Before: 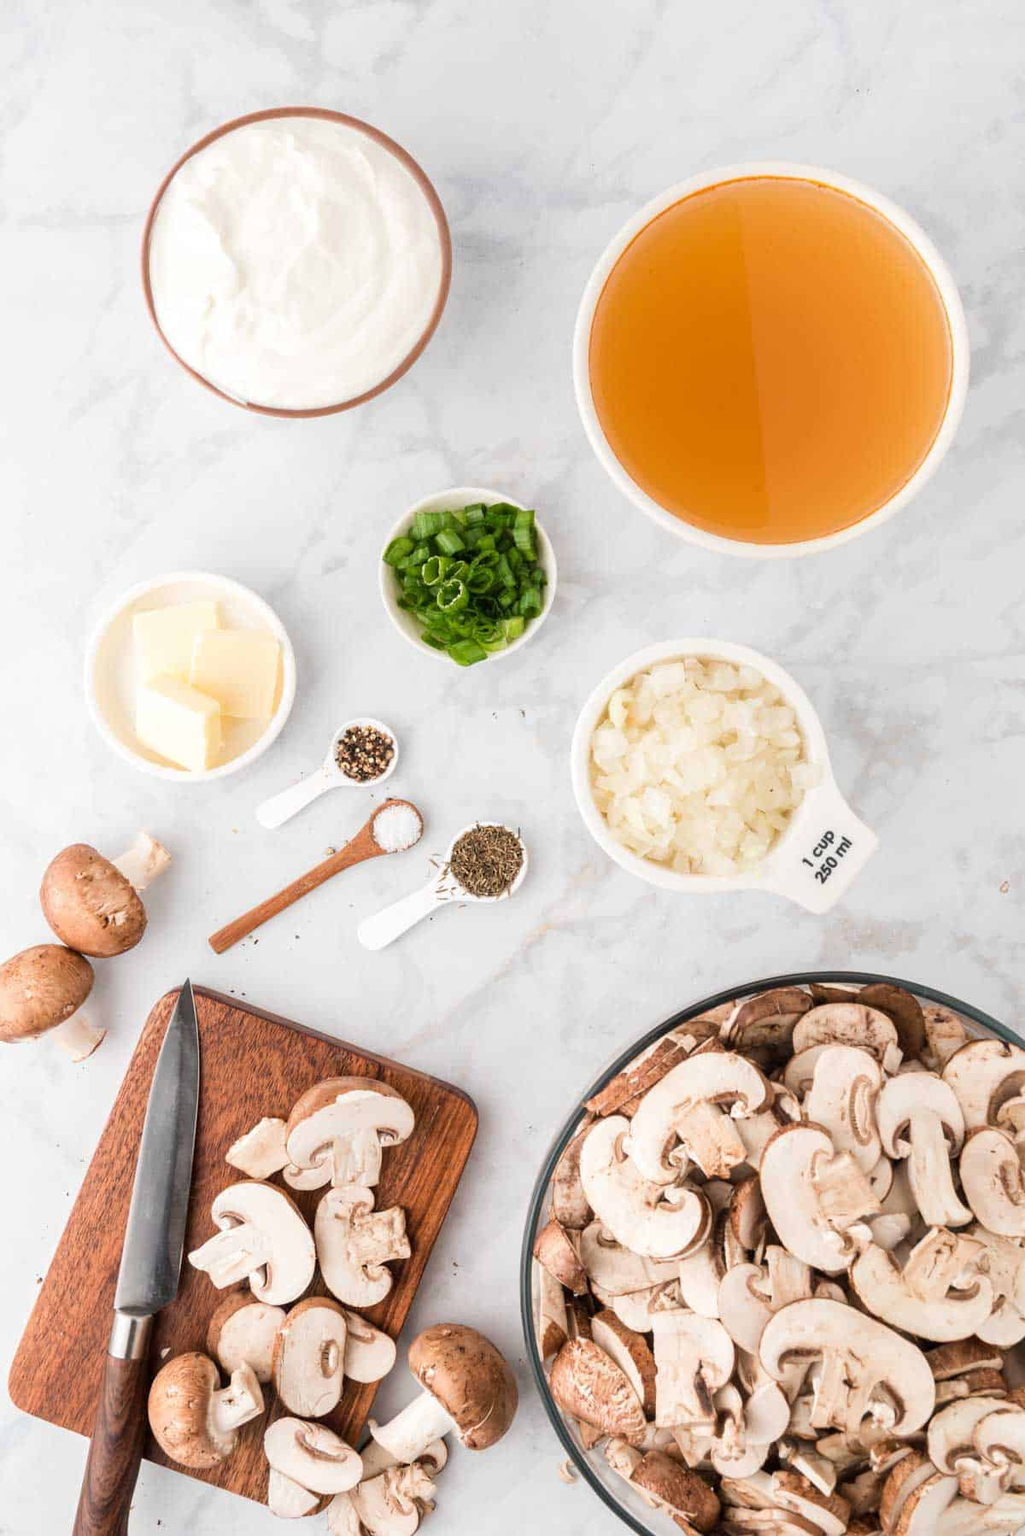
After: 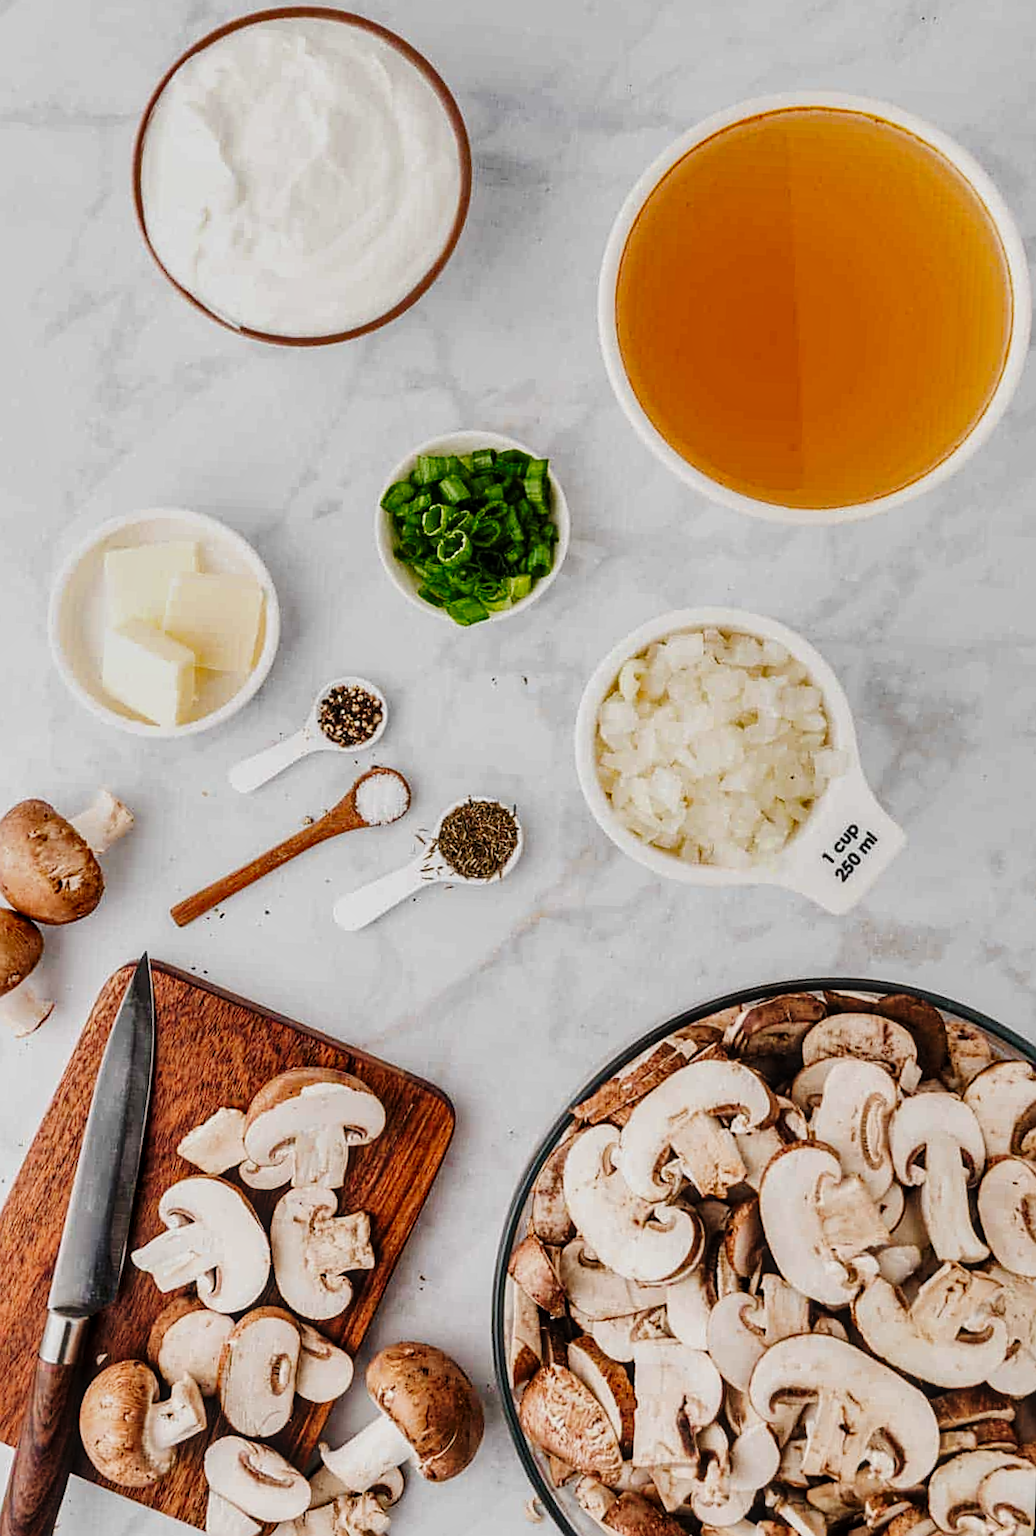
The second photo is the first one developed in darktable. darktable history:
crop and rotate: angle -1.96°, left 3.097%, top 4.154%, right 1.586%, bottom 0.529%
sharpen: on, module defaults
local contrast: on, module defaults
tone curve: curves: ch0 [(0, 0) (0.003, 0.007) (0.011, 0.009) (0.025, 0.014) (0.044, 0.022) (0.069, 0.029) (0.1, 0.037) (0.136, 0.052) (0.177, 0.083) (0.224, 0.121) (0.277, 0.177) (0.335, 0.258) (0.399, 0.351) (0.468, 0.454) (0.543, 0.557) (0.623, 0.654) (0.709, 0.744) (0.801, 0.825) (0.898, 0.909) (1, 1)], preserve colors none
rotate and perspective: rotation 0.8°, automatic cropping off
shadows and highlights: shadows 12, white point adjustment 1.2, soften with gaussian
exposure: exposure -0.462 EV, compensate highlight preservation false
